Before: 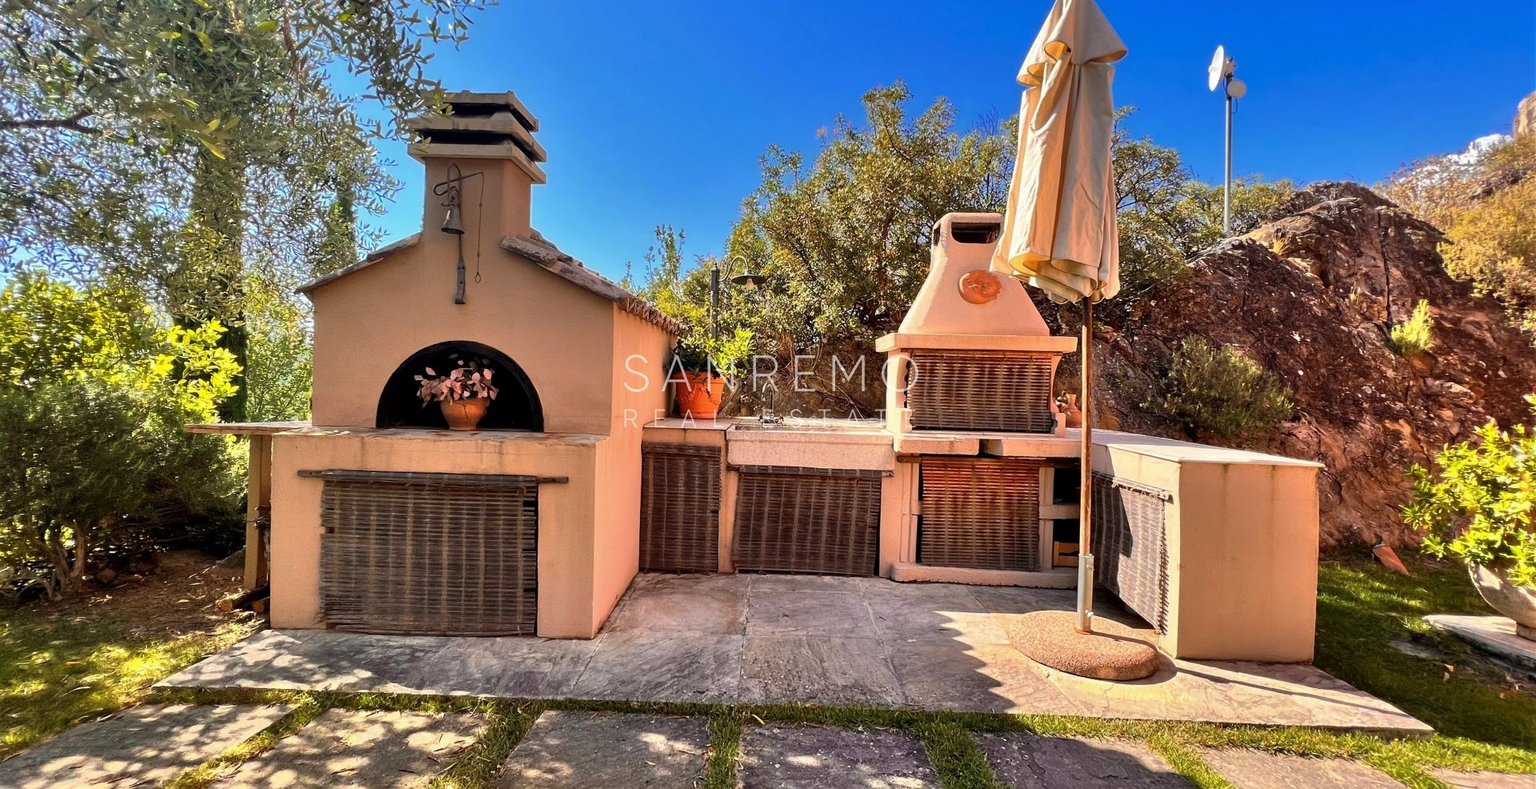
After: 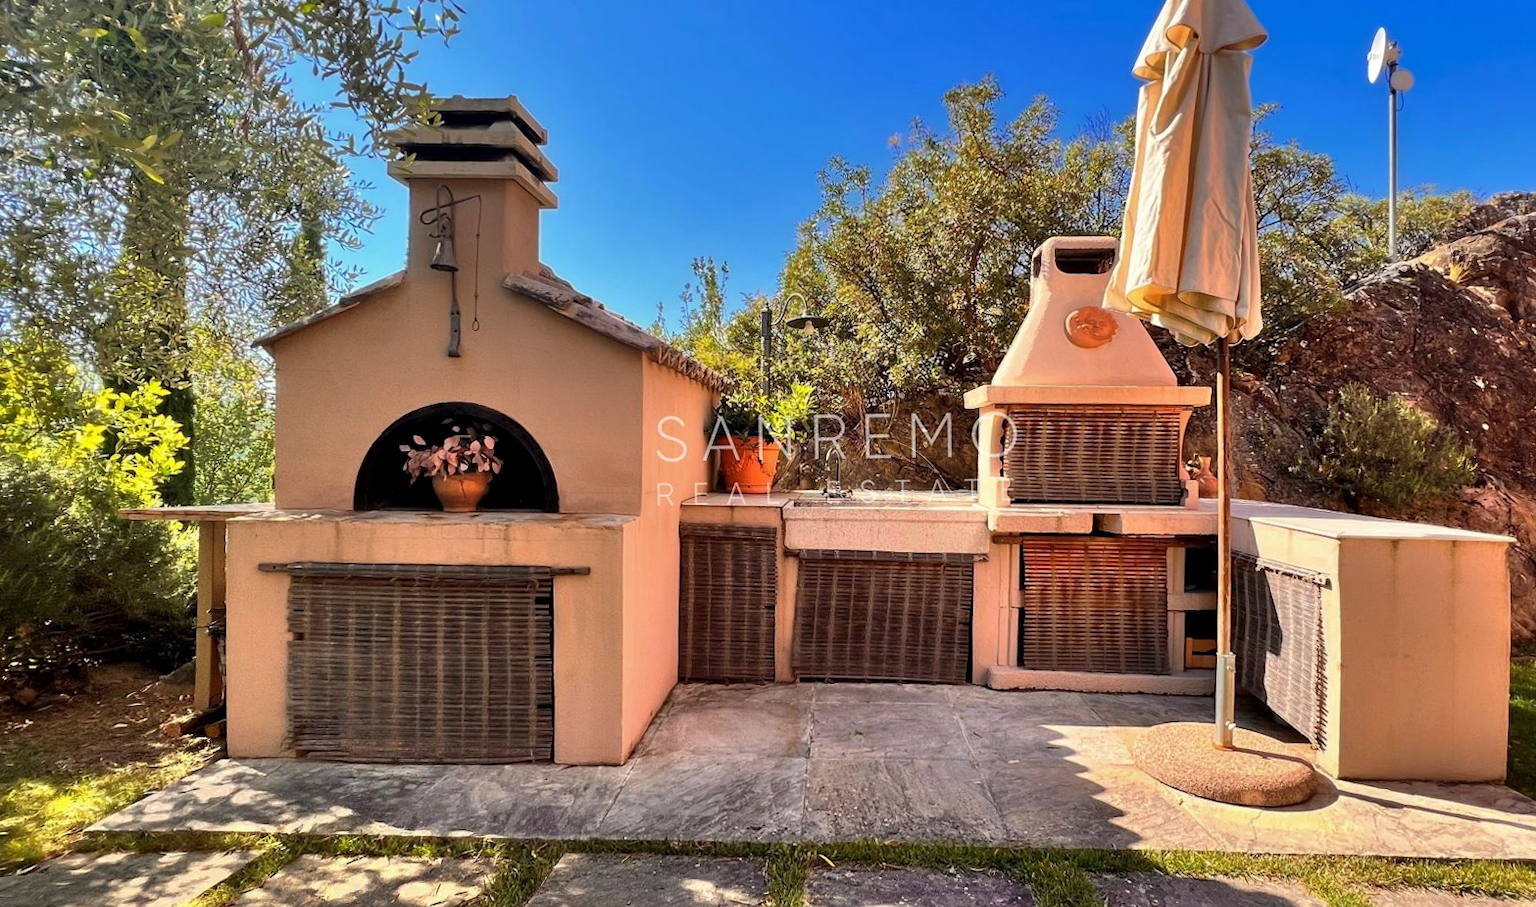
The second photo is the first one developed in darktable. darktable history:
crop and rotate: angle 0.804°, left 4.555%, top 0.925%, right 11.571%, bottom 2.566%
